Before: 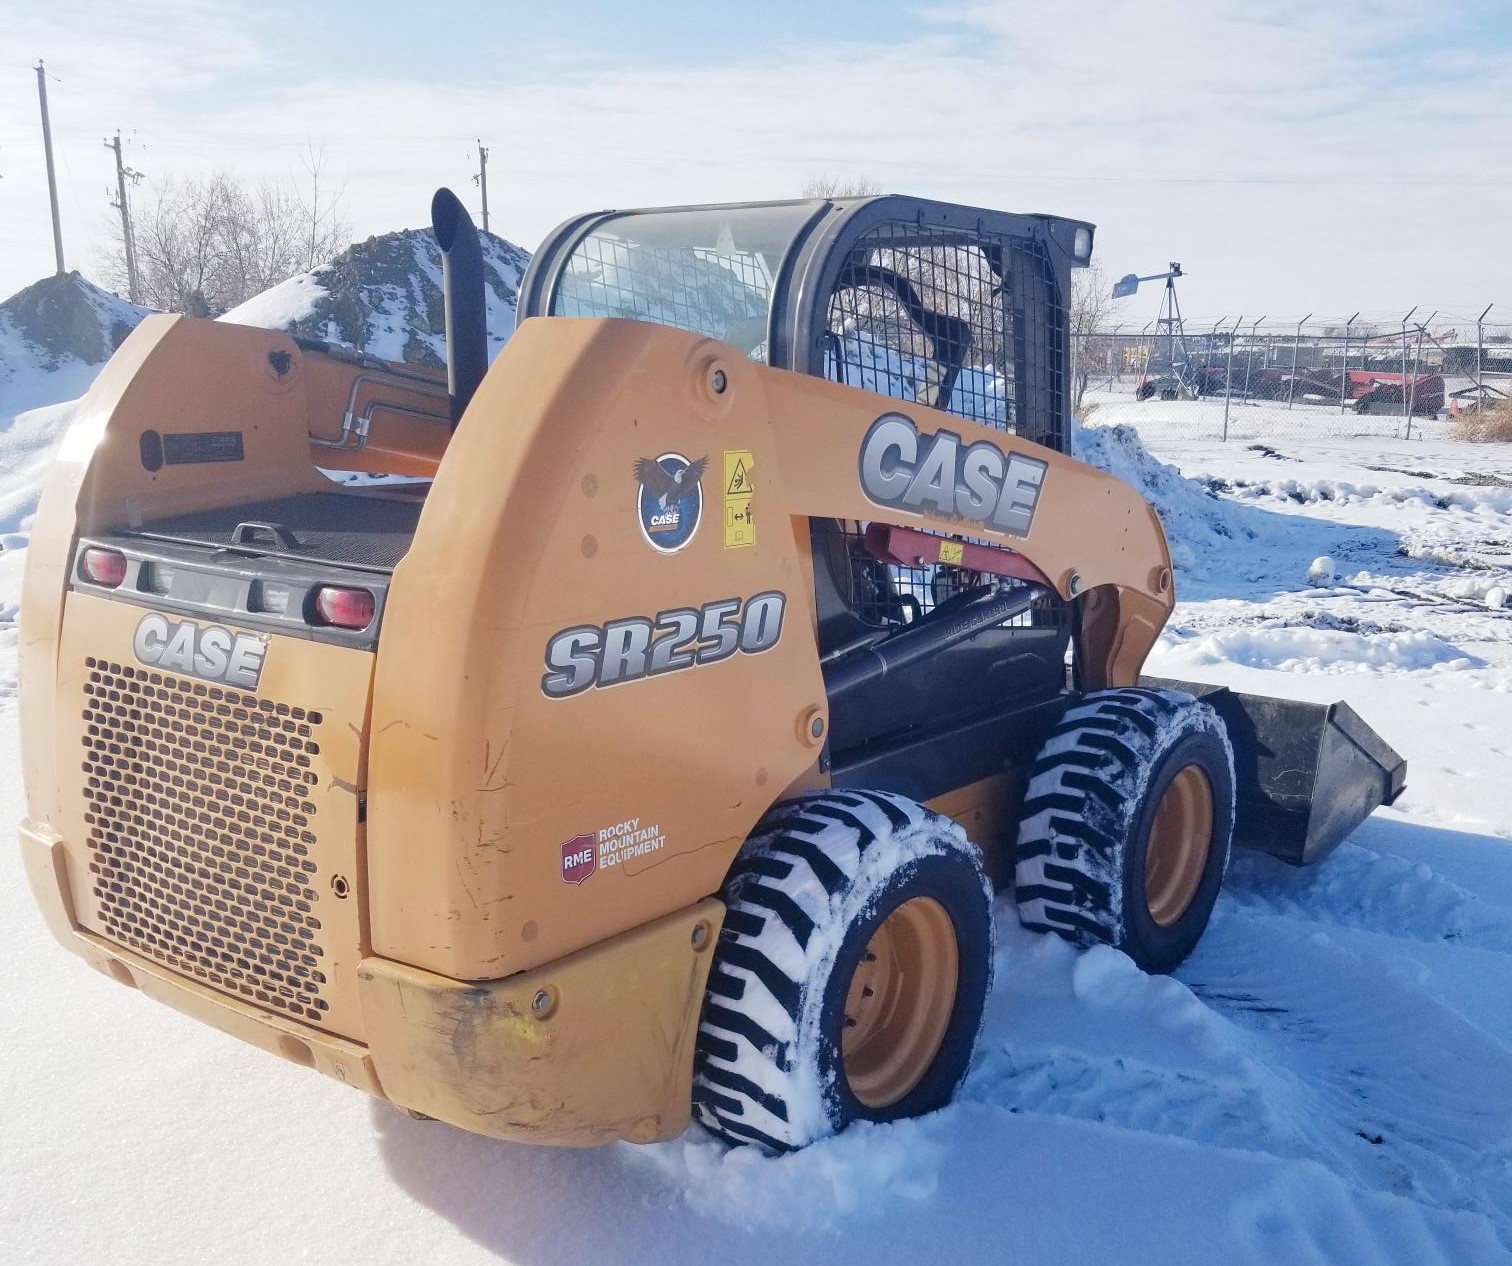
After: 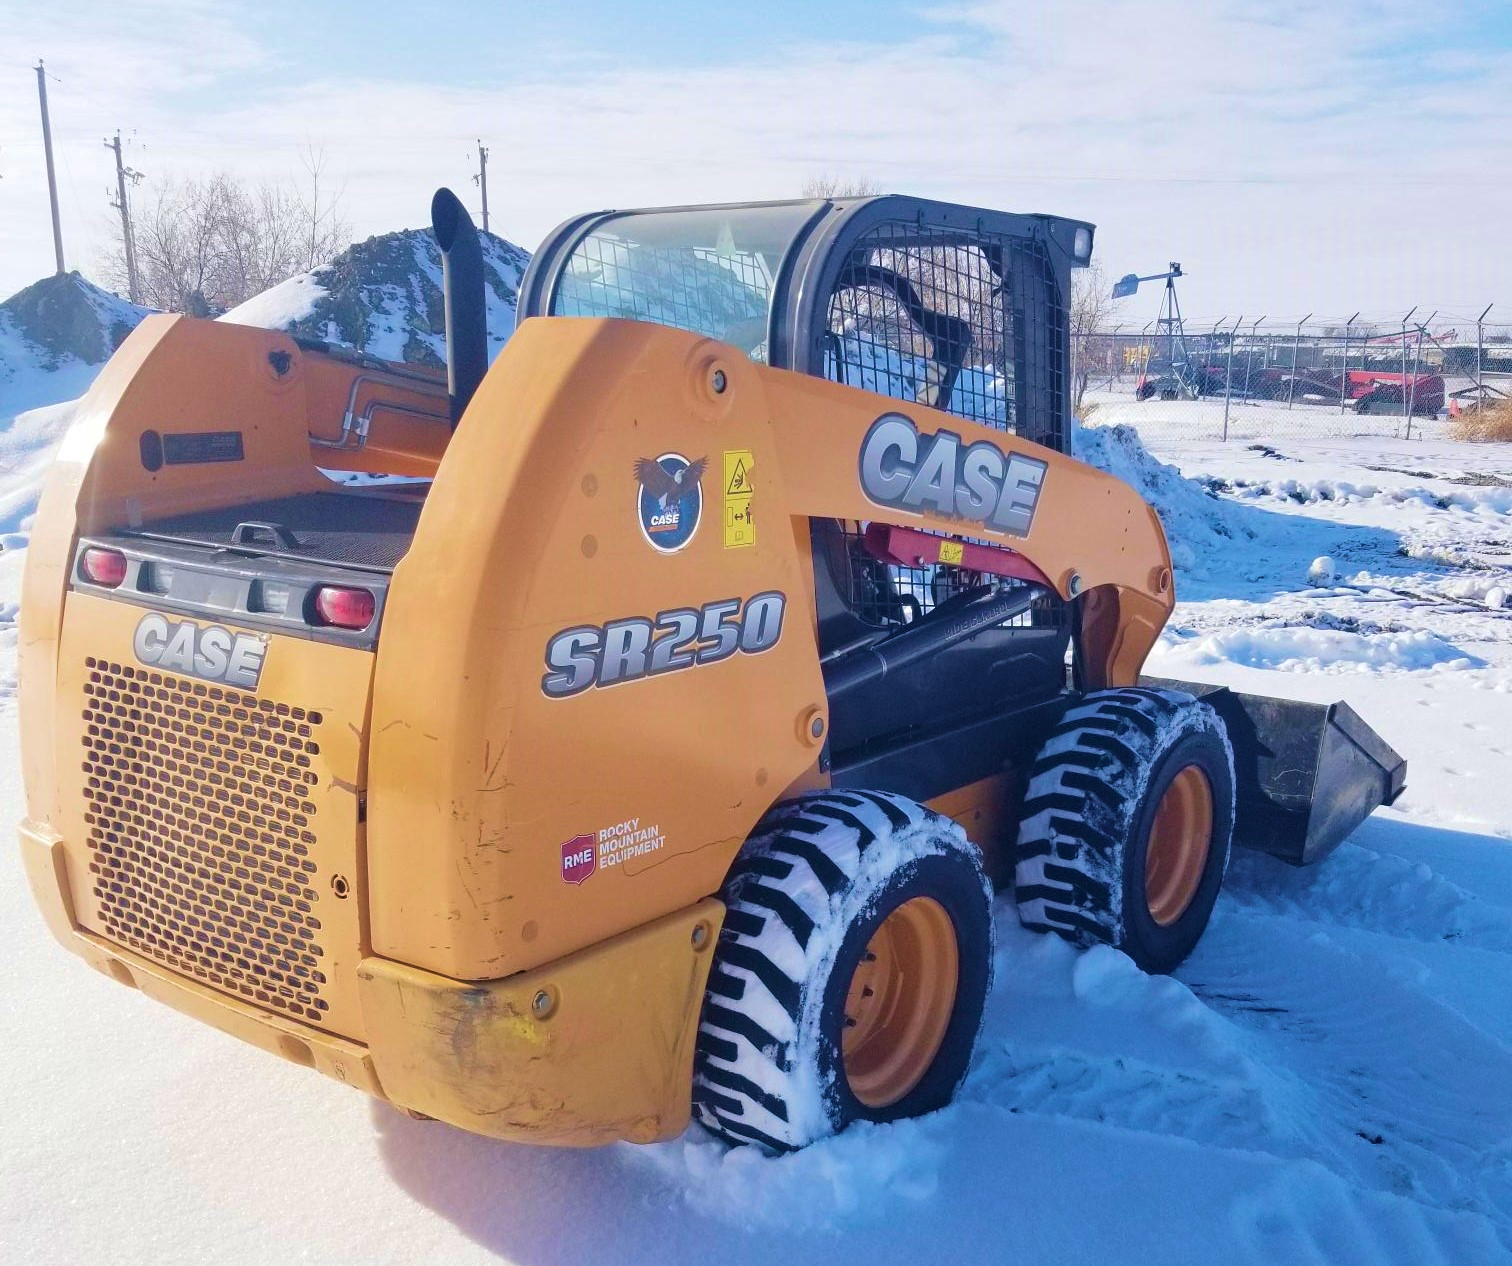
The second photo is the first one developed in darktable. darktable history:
velvia: strength 67%, mid-tones bias 0.967
